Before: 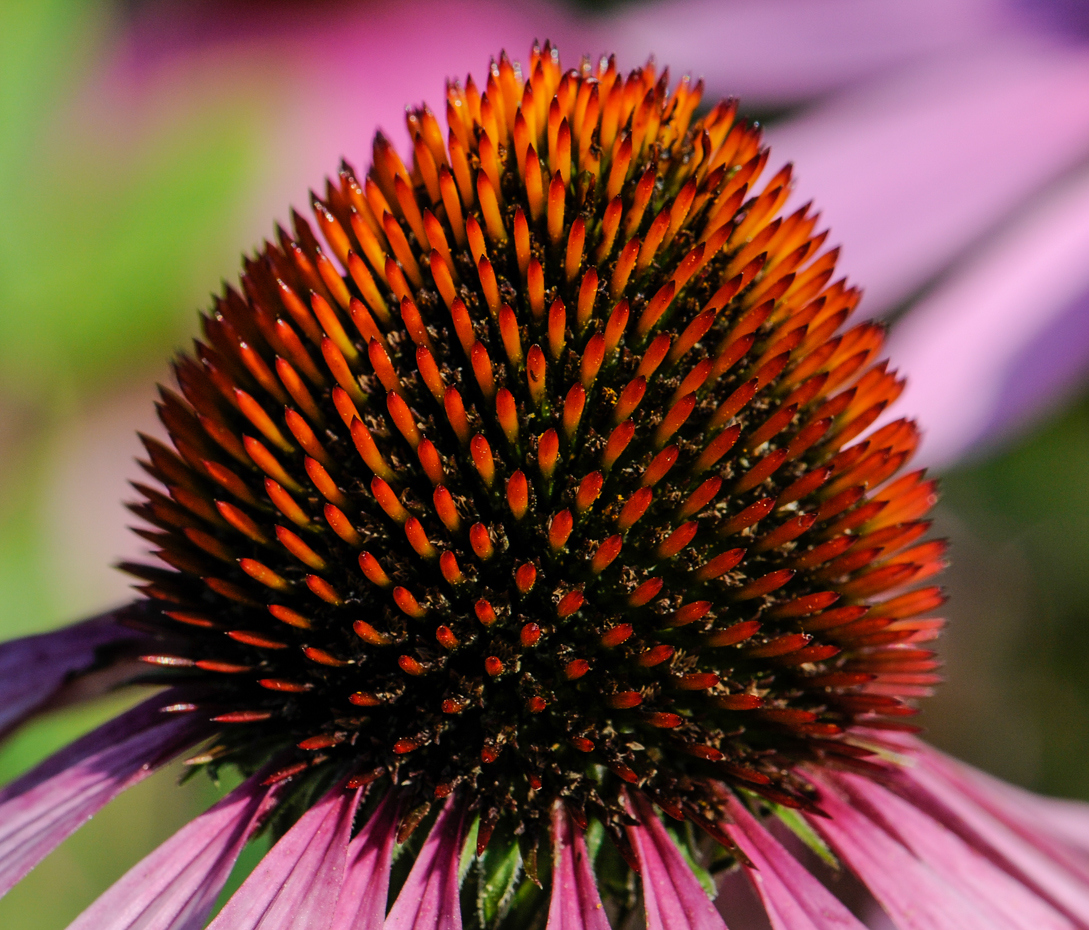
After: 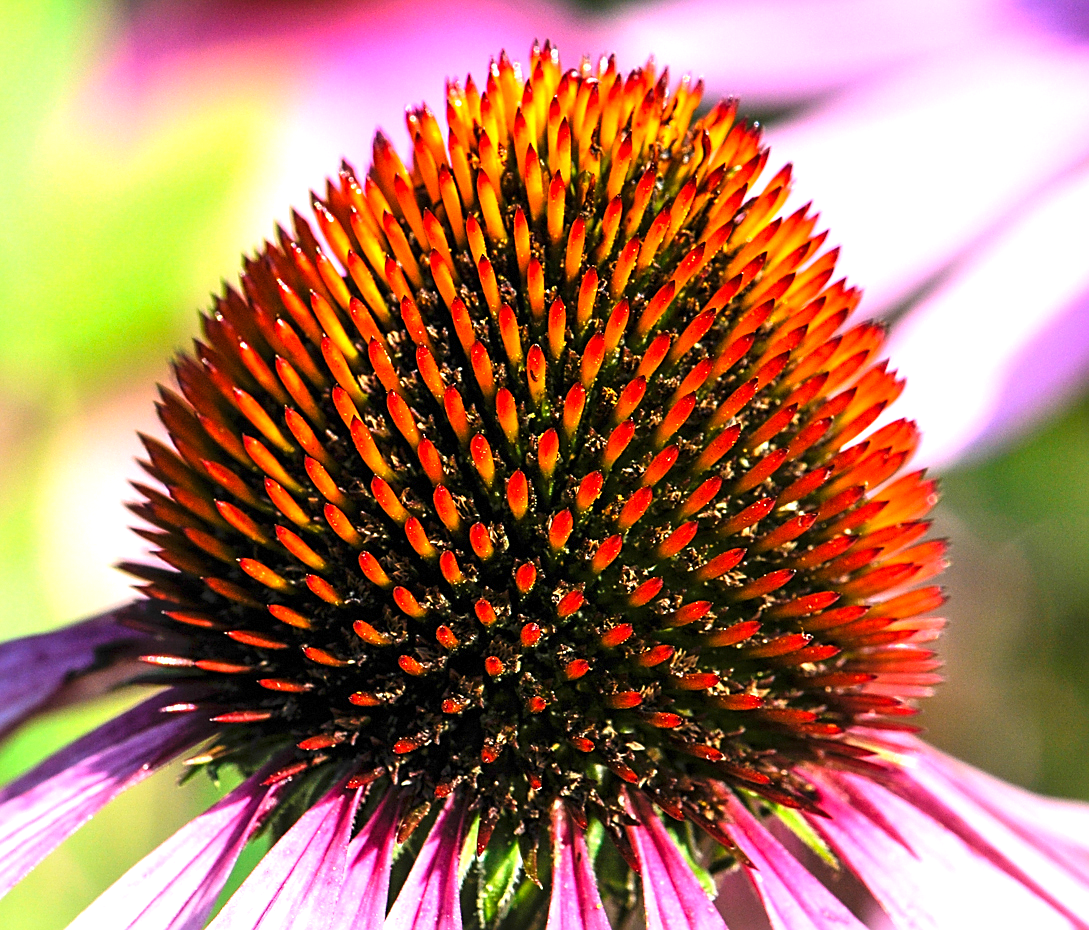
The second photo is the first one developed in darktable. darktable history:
shadows and highlights: radius 121.13, shadows 21.4, white point adjustment -9.72, highlights -14.39, soften with gaussian
sharpen: on, module defaults
exposure: exposure 2.04 EV, compensate highlight preservation false
